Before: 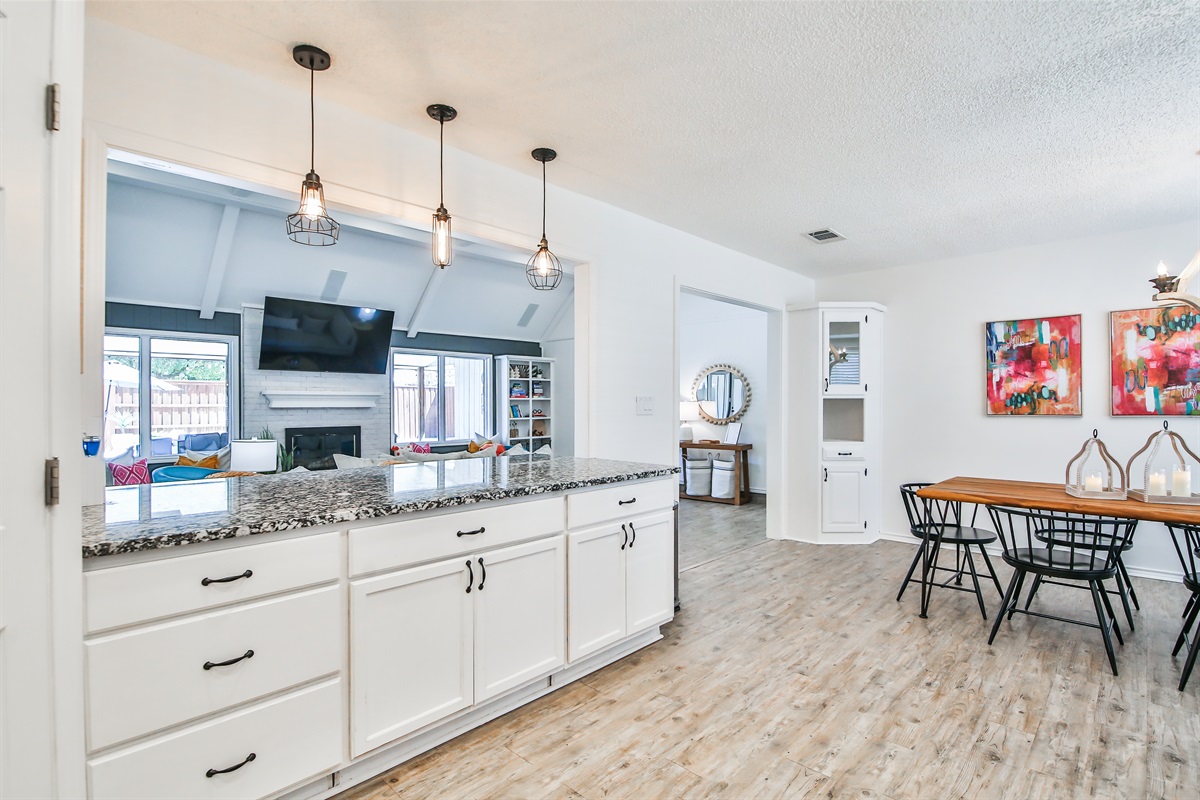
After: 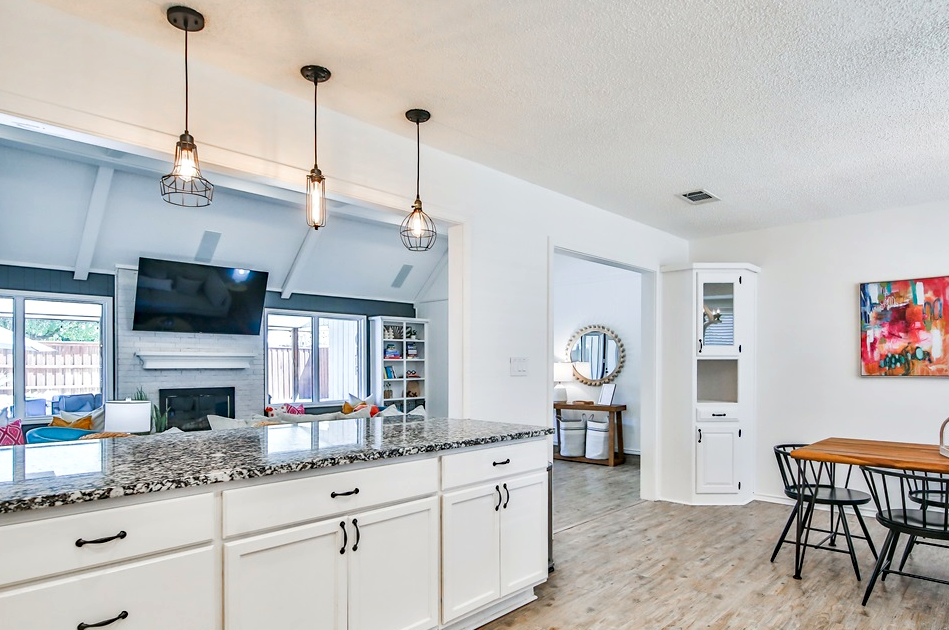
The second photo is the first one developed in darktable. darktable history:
crop and rotate: left 10.561%, top 5.114%, right 10.314%, bottom 16.072%
haze removal: strength 0.279, distance 0.253, compatibility mode true, adaptive false
